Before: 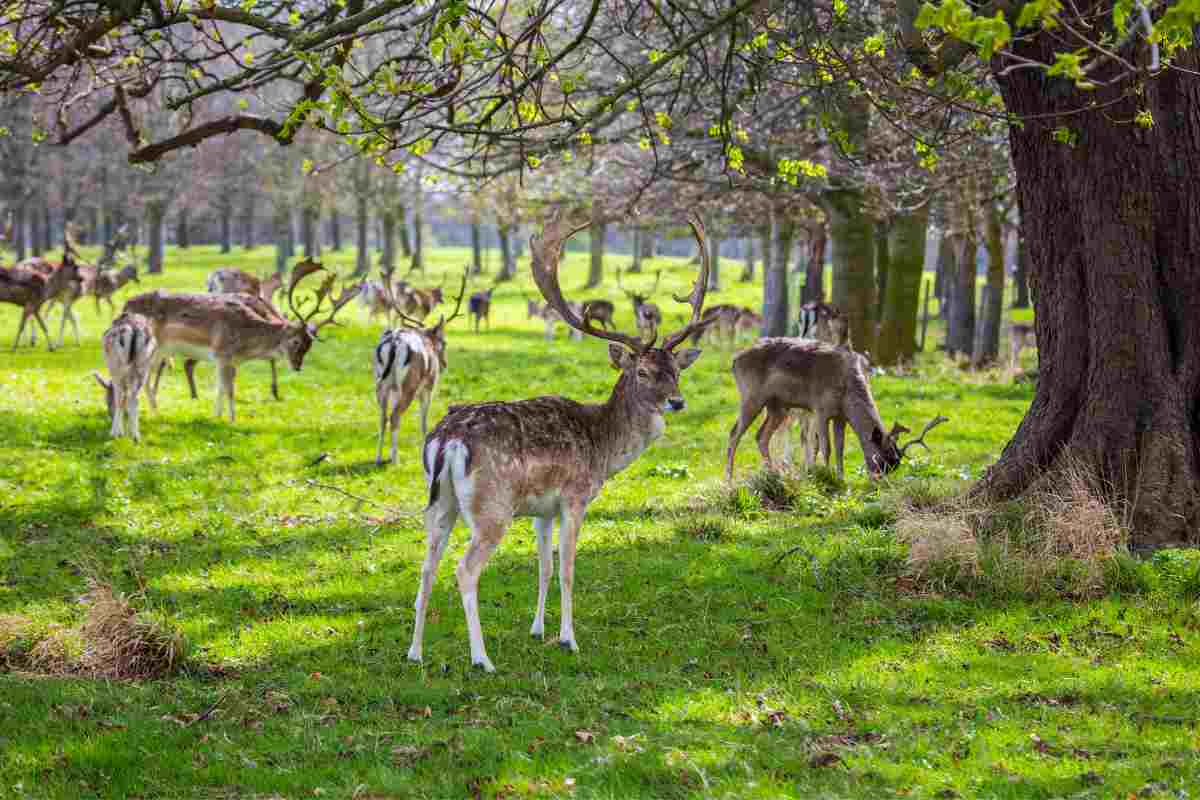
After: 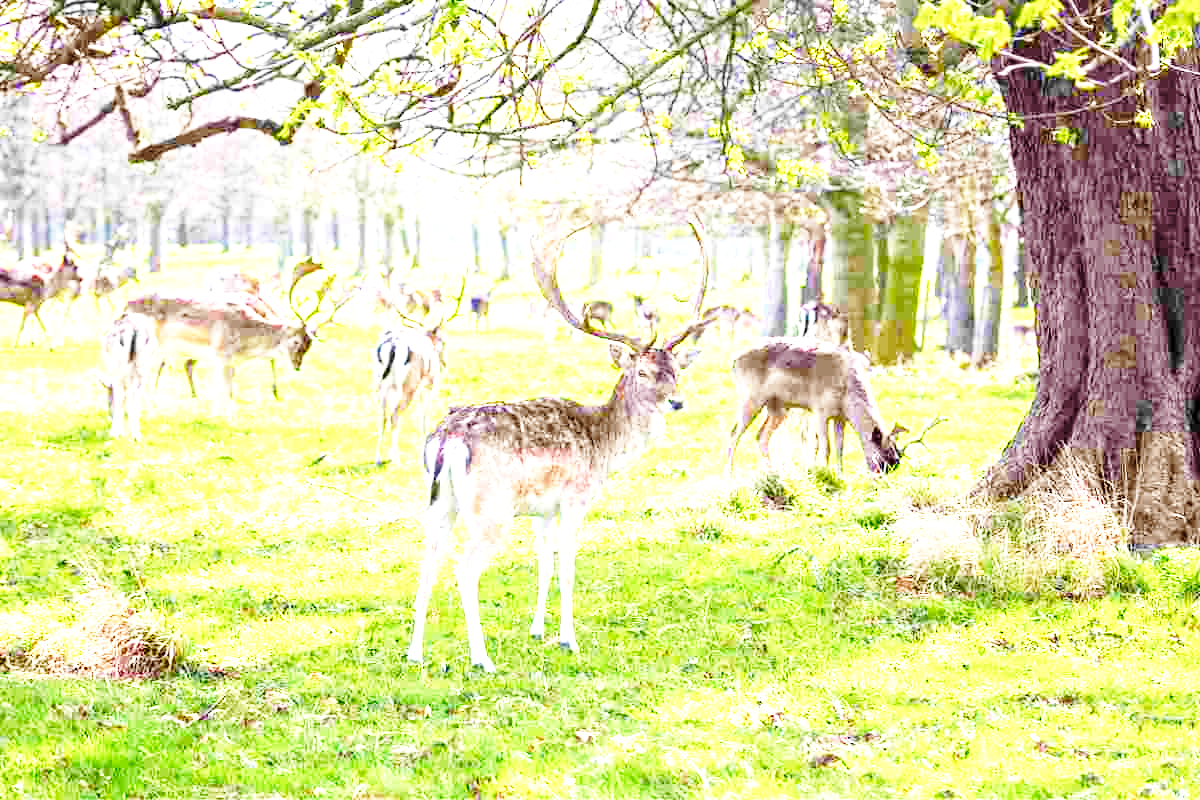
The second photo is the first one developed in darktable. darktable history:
exposure: exposure 2.04 EV, compensate highlight preservation false
base curve: curves: ch0 [(0, 0) (0.028, 0.03) (0.121, 0.232) (0.46, 0.748) (0.859, 0.968) (1, 1)], preserve colors none
